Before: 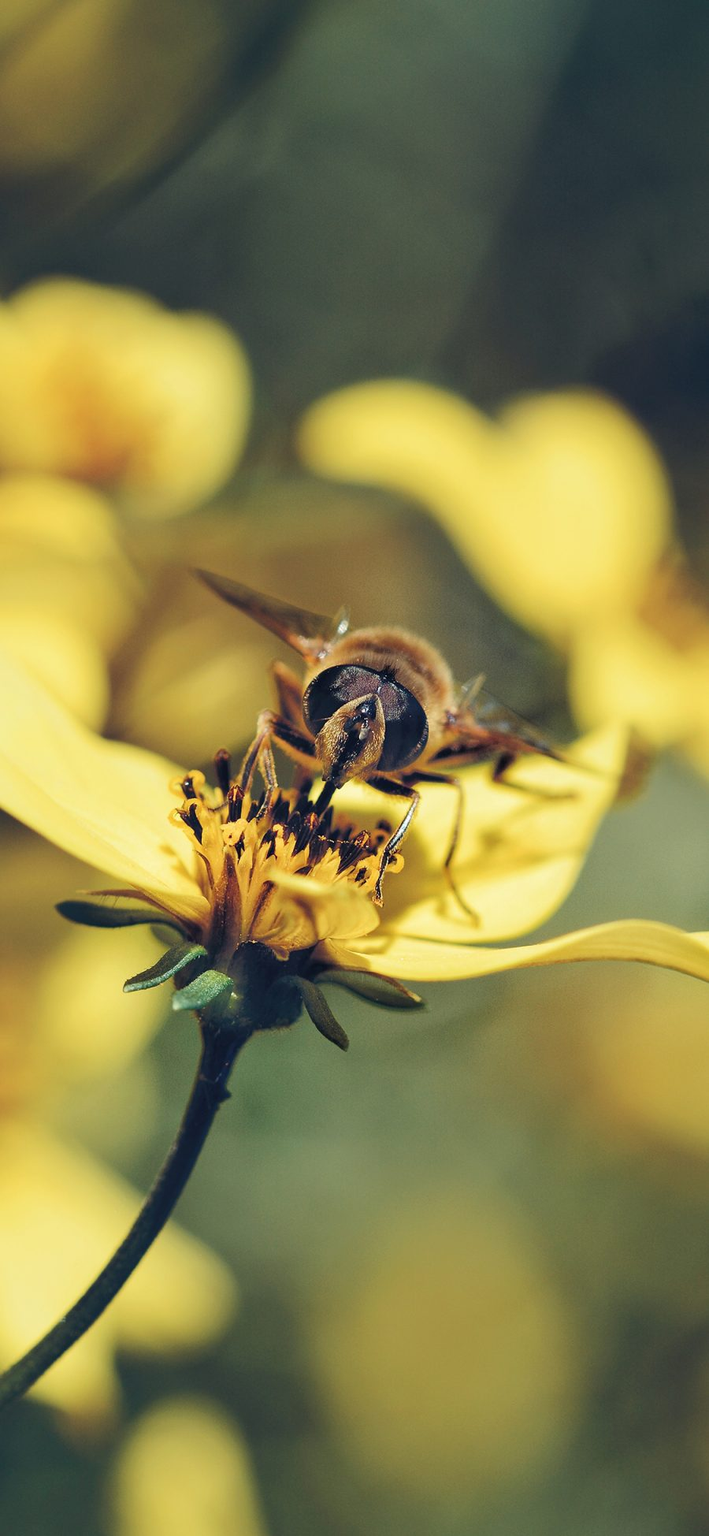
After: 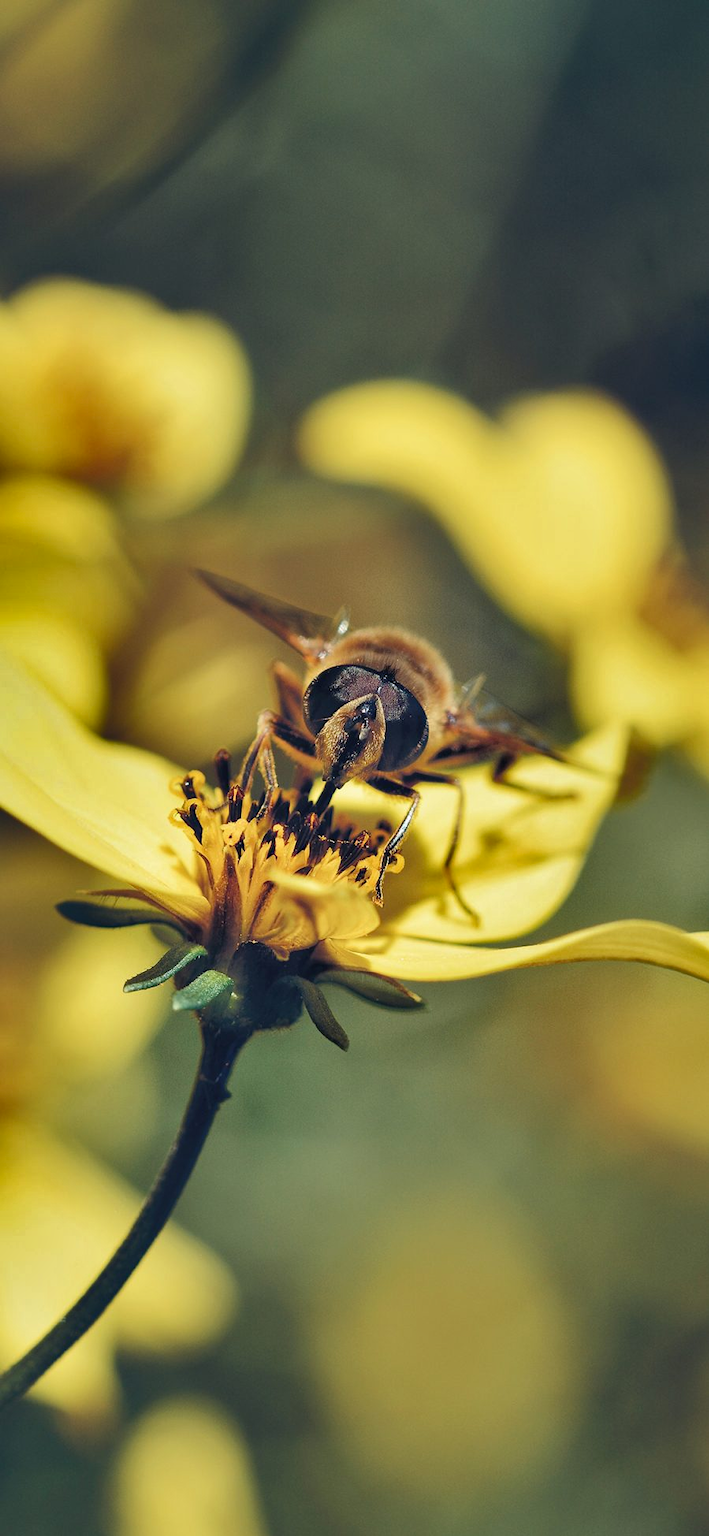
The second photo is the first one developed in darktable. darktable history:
shadows and highlights: shadows 20.95, highlights -81.2, soften with gaussian
